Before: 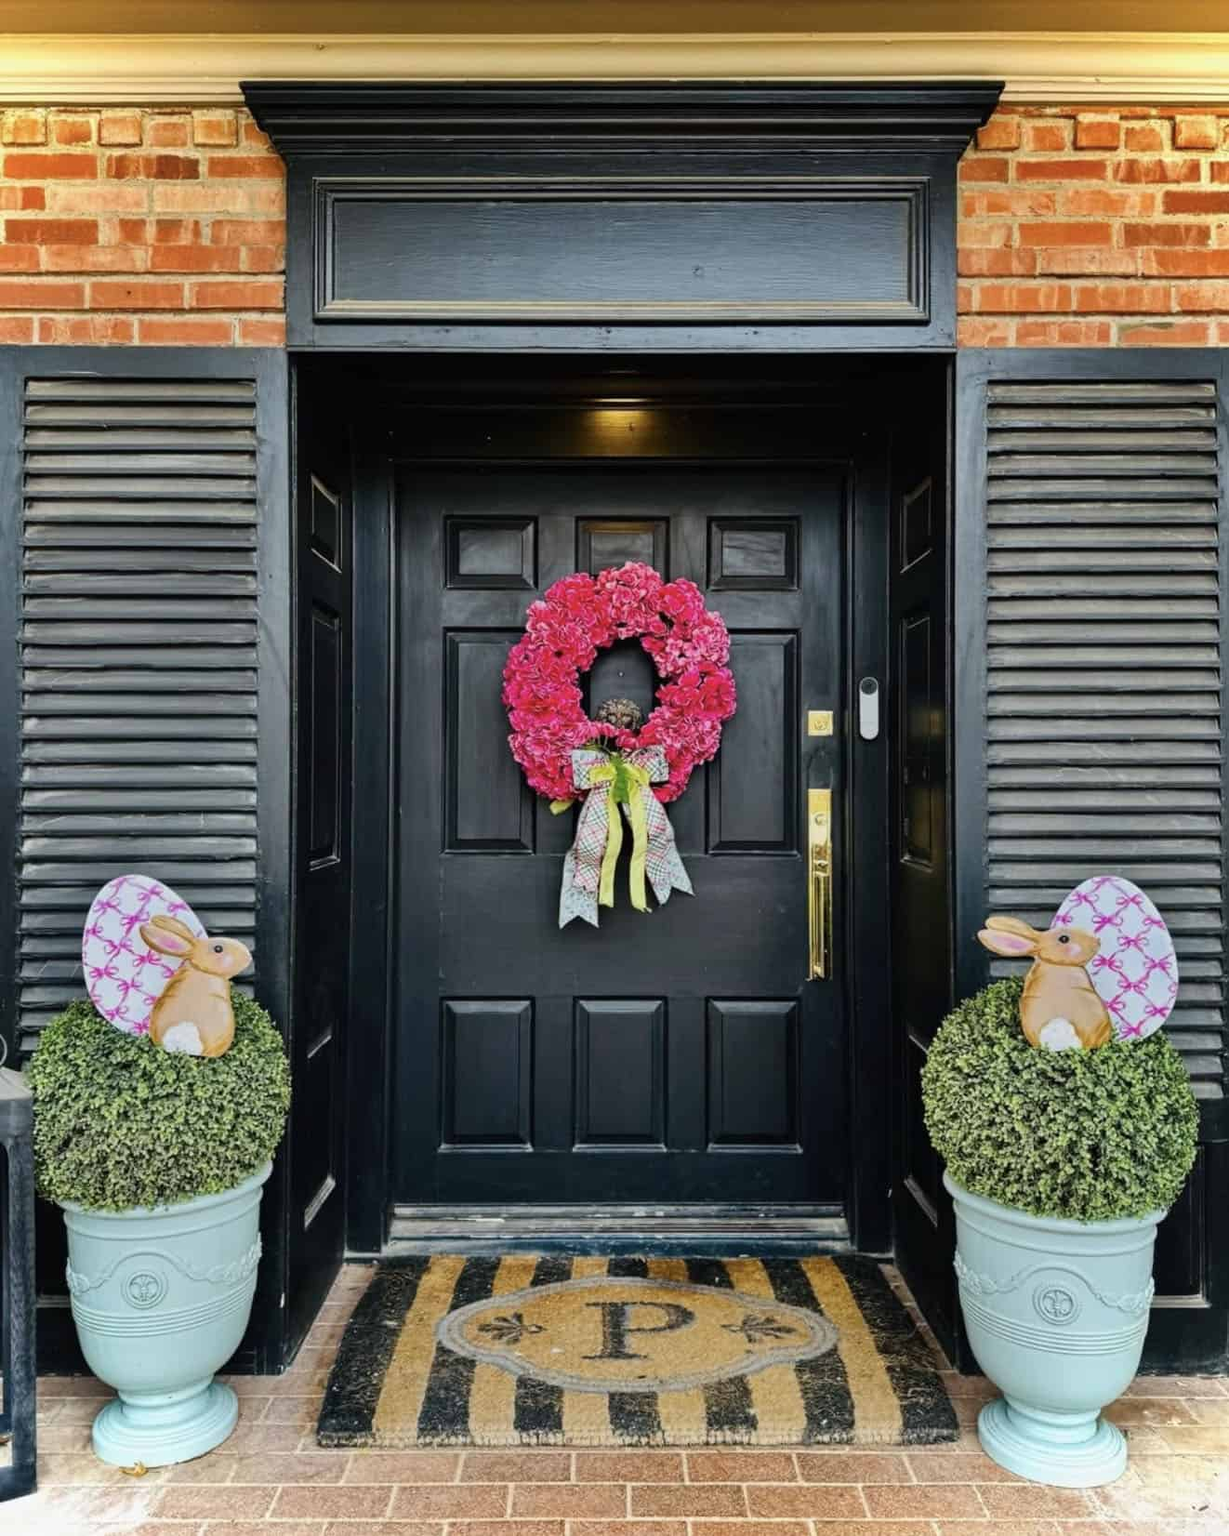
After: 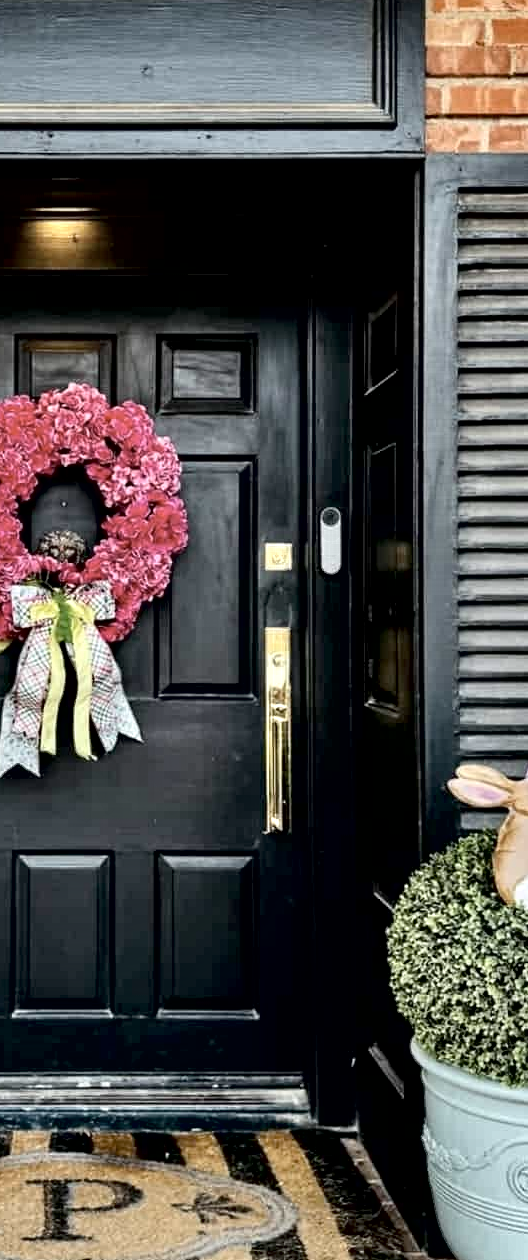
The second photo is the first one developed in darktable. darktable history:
crop: left 45.721%, top 13.393%, right 14.118%, bottom 10.01%
exposure: black level correction 0.007, exposure 0.093 EV, compensate highlight preservation false
contrast brightness saturation: contrast 0.1, saturation -0.36
contrast equalizer: y [[0.601, 0.6, 0.598, 0.598, 0.6, 0.601], [0.5 ×6], [0.5 ×6], [0 ×6], [0 ×6]]
